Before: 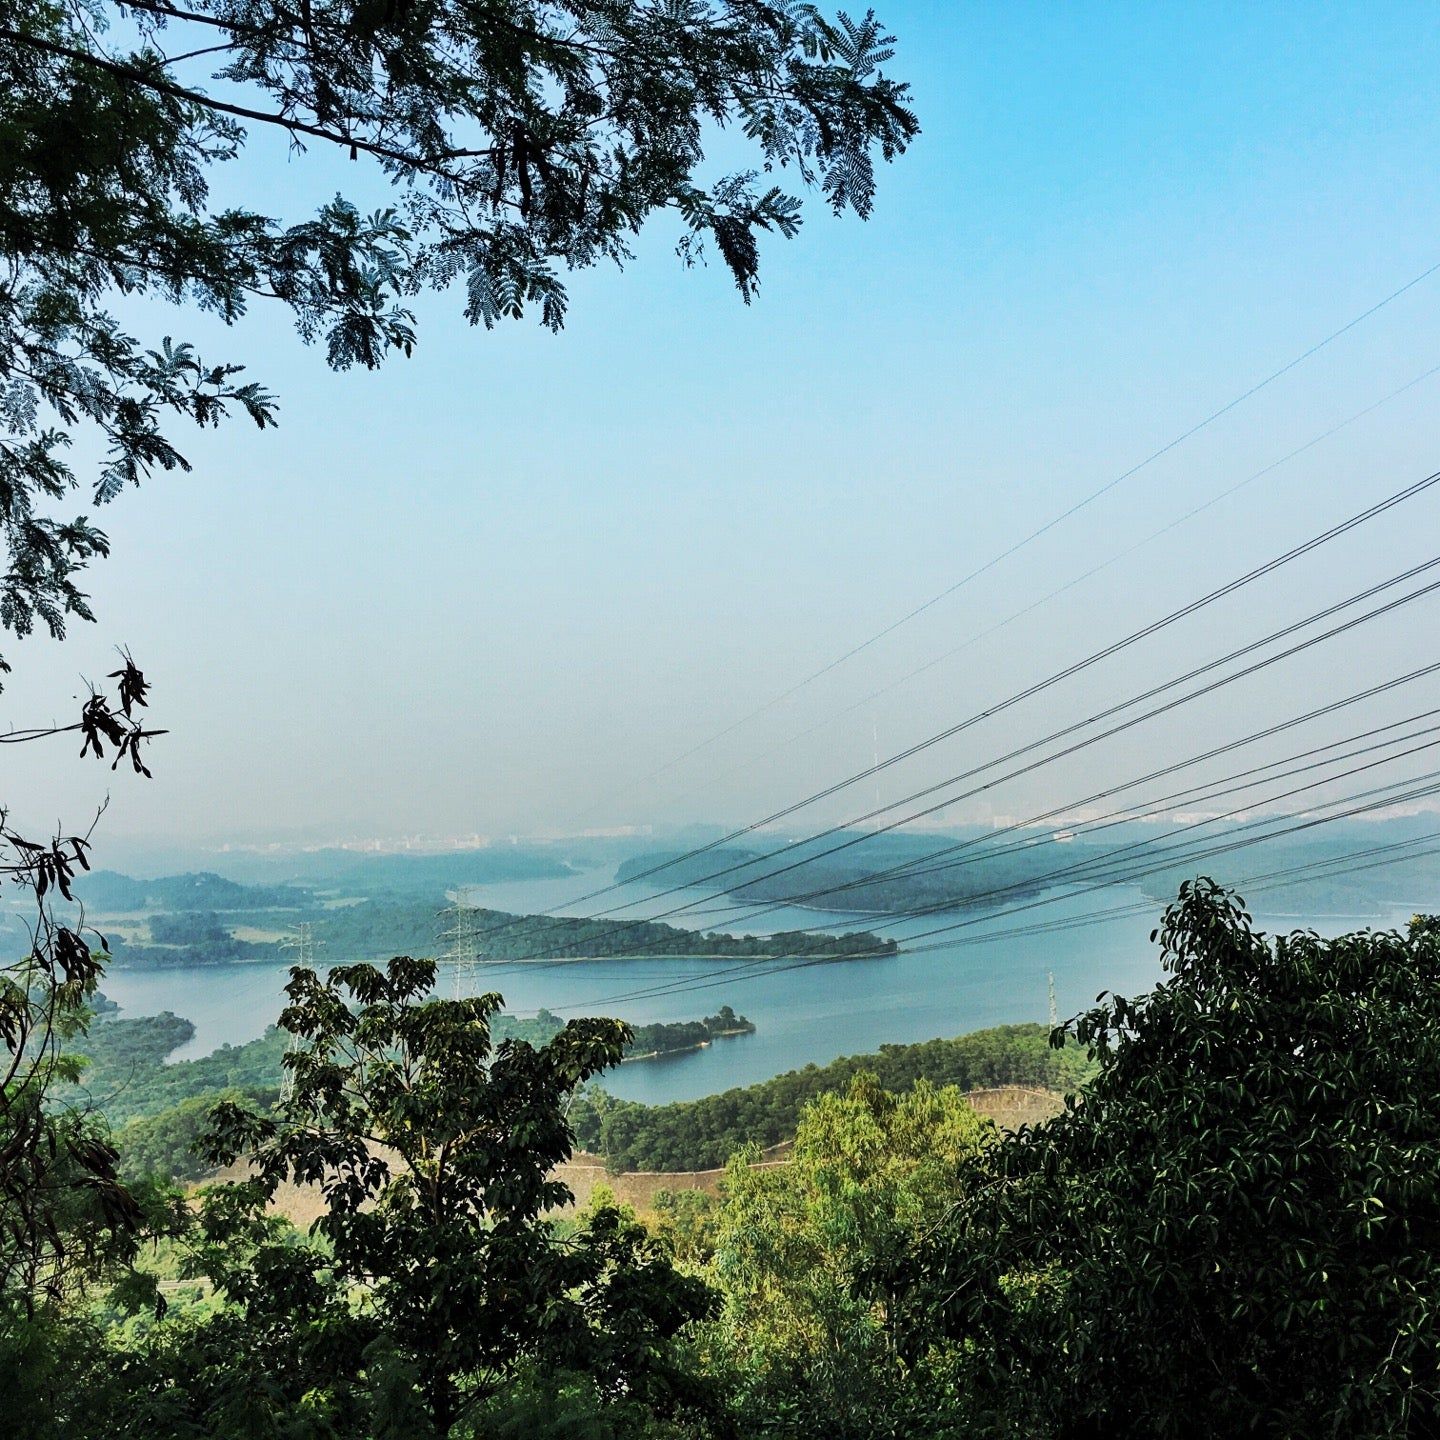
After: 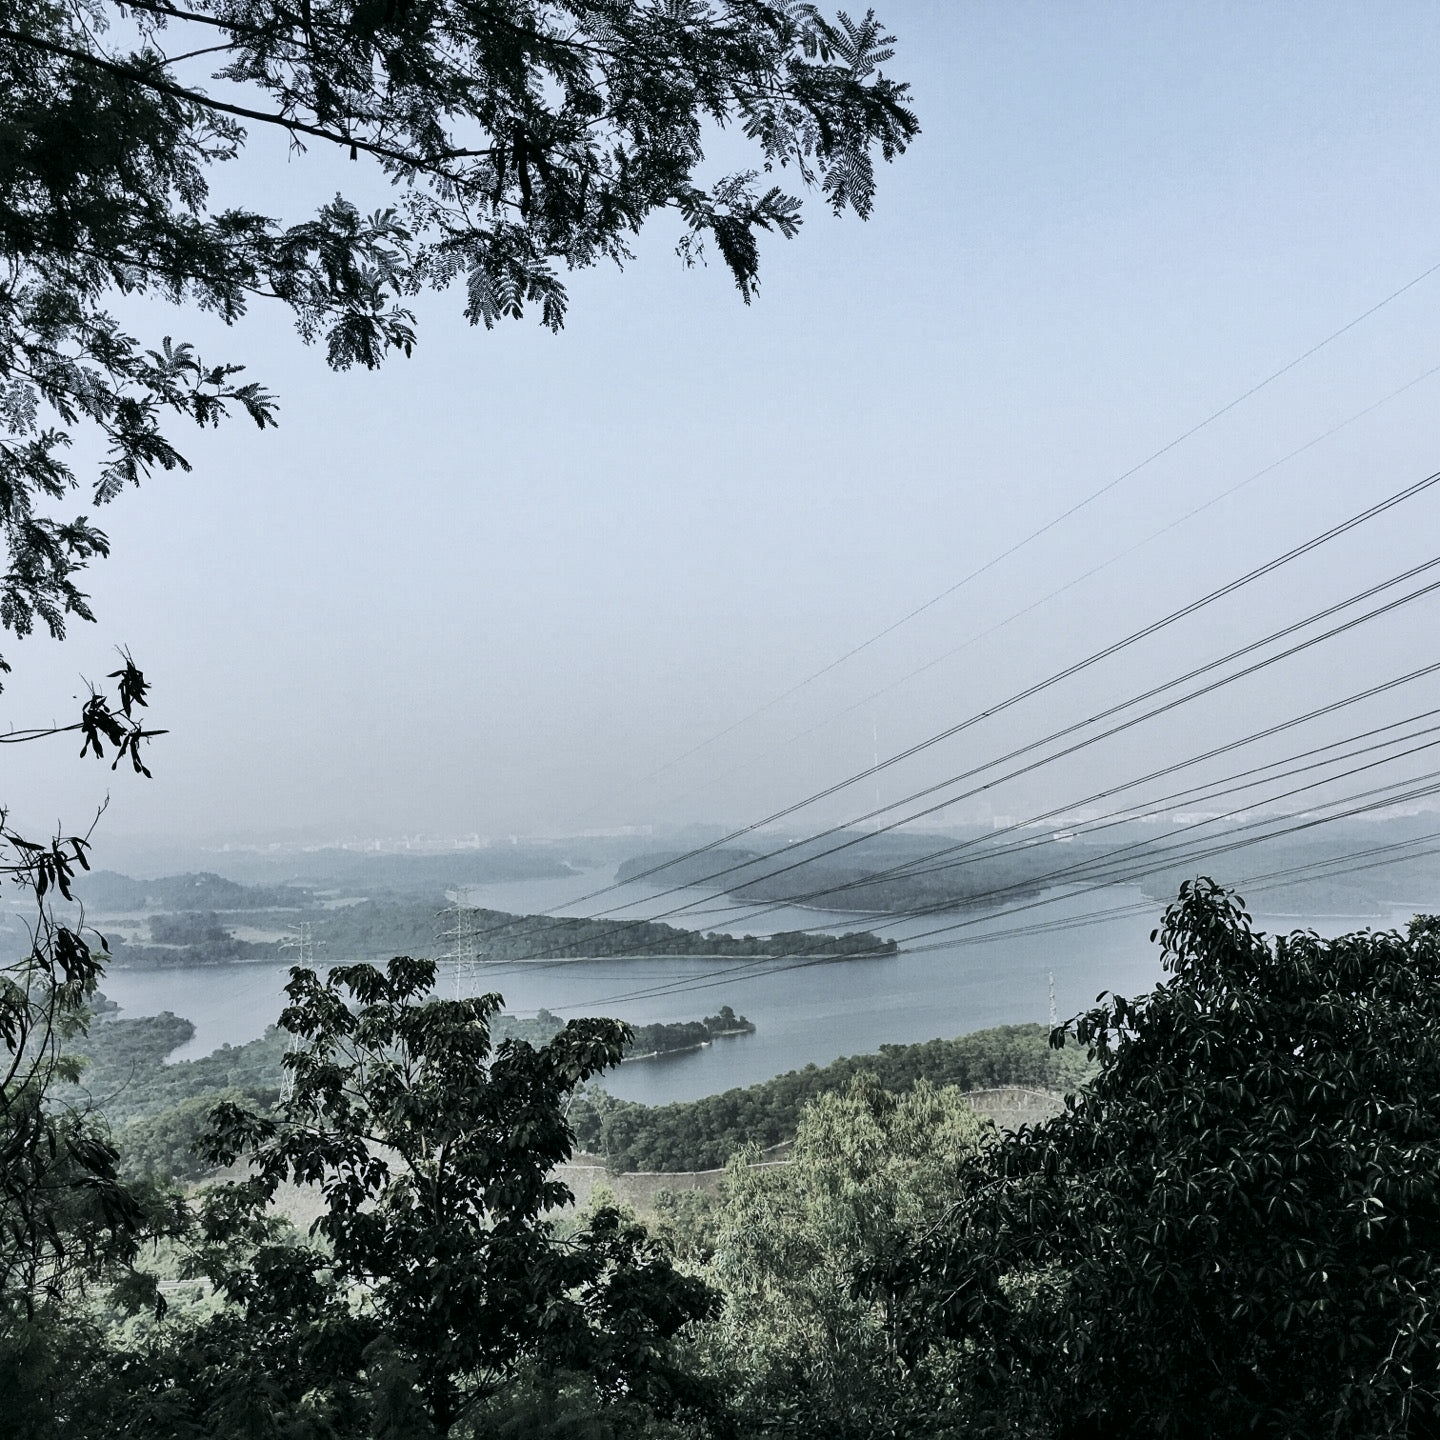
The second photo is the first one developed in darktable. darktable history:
color zones: curves: ch1 [(0, 0.153) (0.143, 0.15) (0.286, 0.151) (0.429, 0.152) (0.571, 0.152) (0.714, 0.151) (0.857, 0.151) (1, 0.153)]
white balance: red 0.871, blue 1.249
color correction: highlights a* -0.482, highlights b* 9.48, shadows a* -9.48, shadows b* 0.803
